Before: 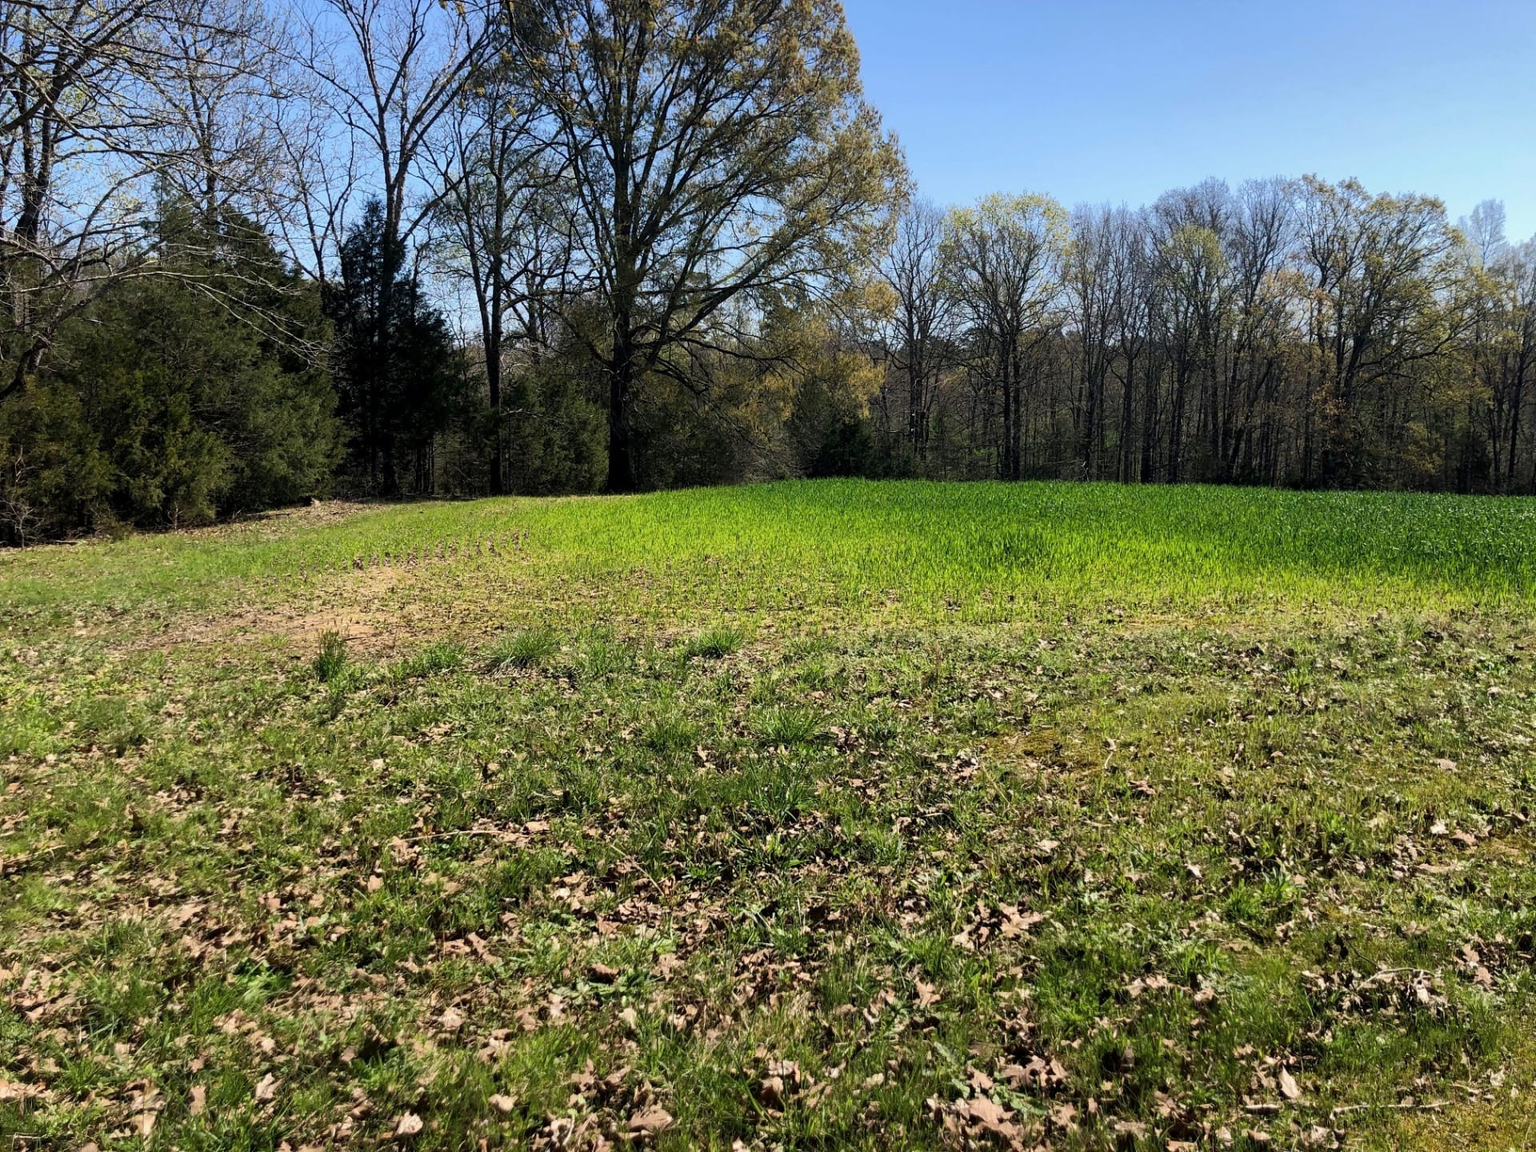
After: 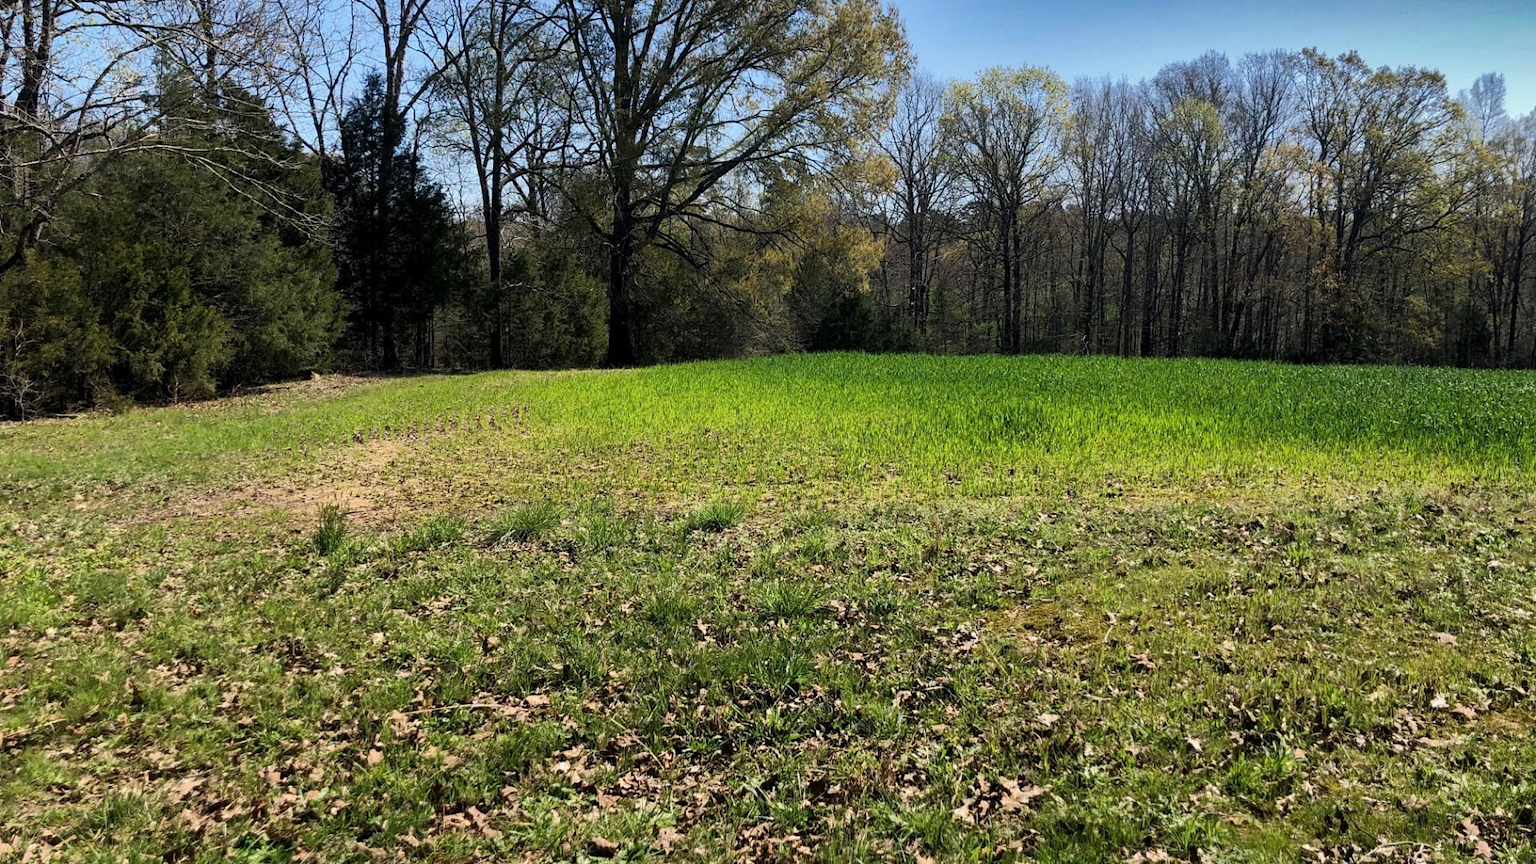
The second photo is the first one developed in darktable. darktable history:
shadows and highlights: shadows 17.41, highlights -84.13, soften with gaussian
crop: top 11.018%, bottom 13.958%
